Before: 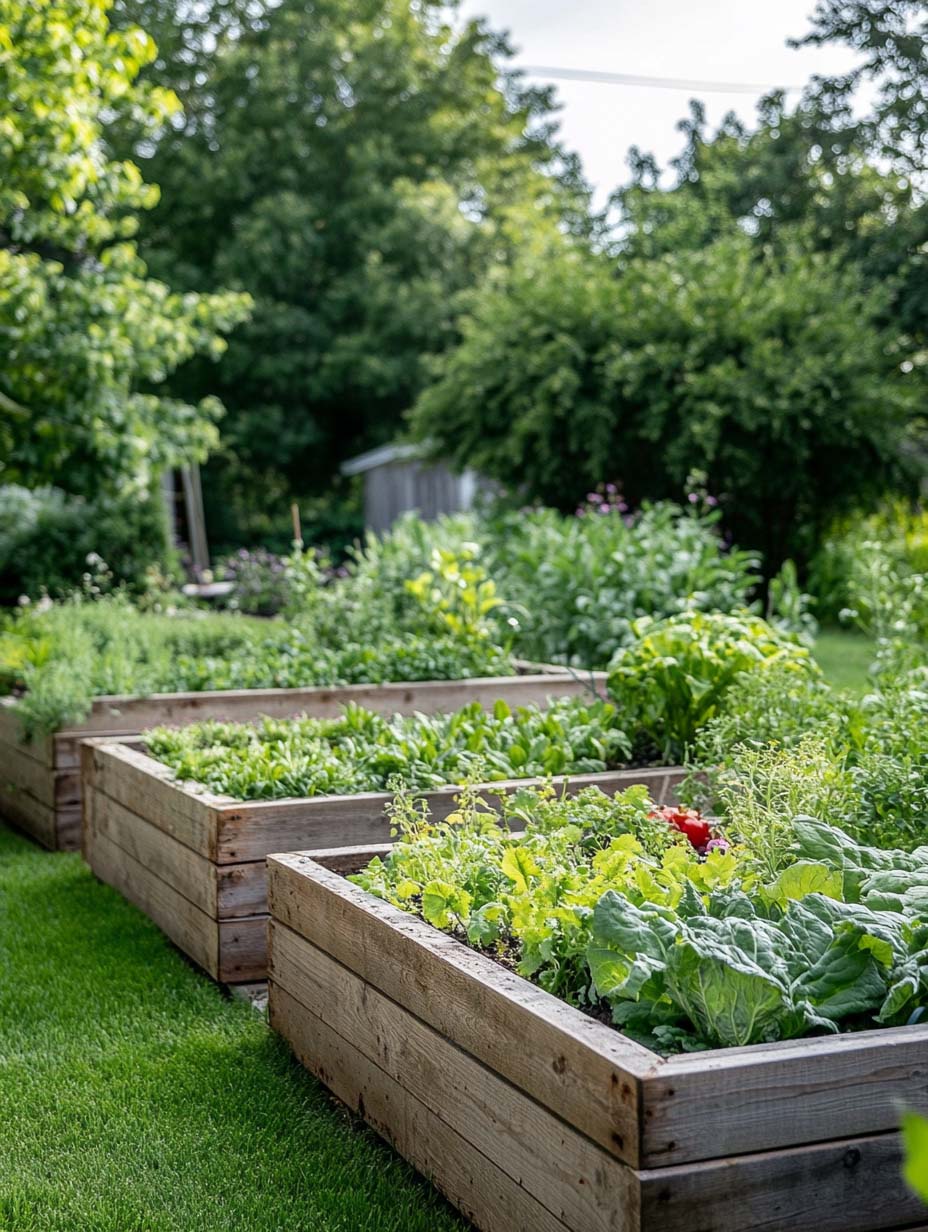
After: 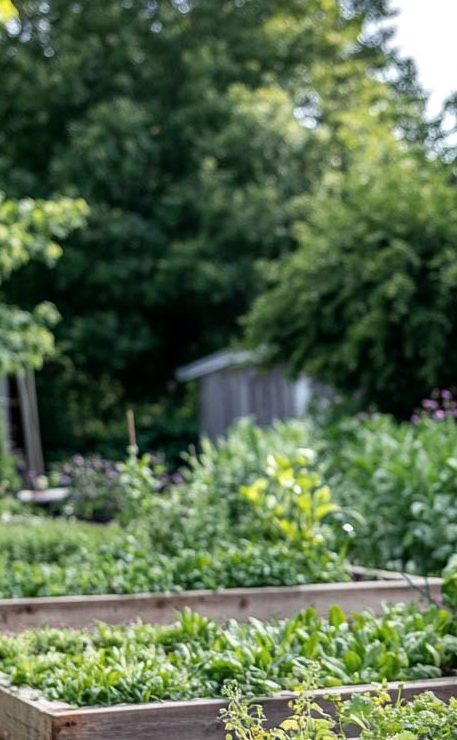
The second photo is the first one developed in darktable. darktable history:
color balance: gamma [0.9, 0.988, 0.975, 1.025], gain [1.05, 1, 1, 1]
crop: left 17.835%, top 7.675%, right 32.881%, bottom 32.213%
color zones: curves: ch1 [(0, 0.469) (0.01, 0.469) (0.12, 0.446) (0.248, 0.469) (0.5, 0.5) (0.748, 0.5) (0.99, 0.469) (1, 0.469)]
